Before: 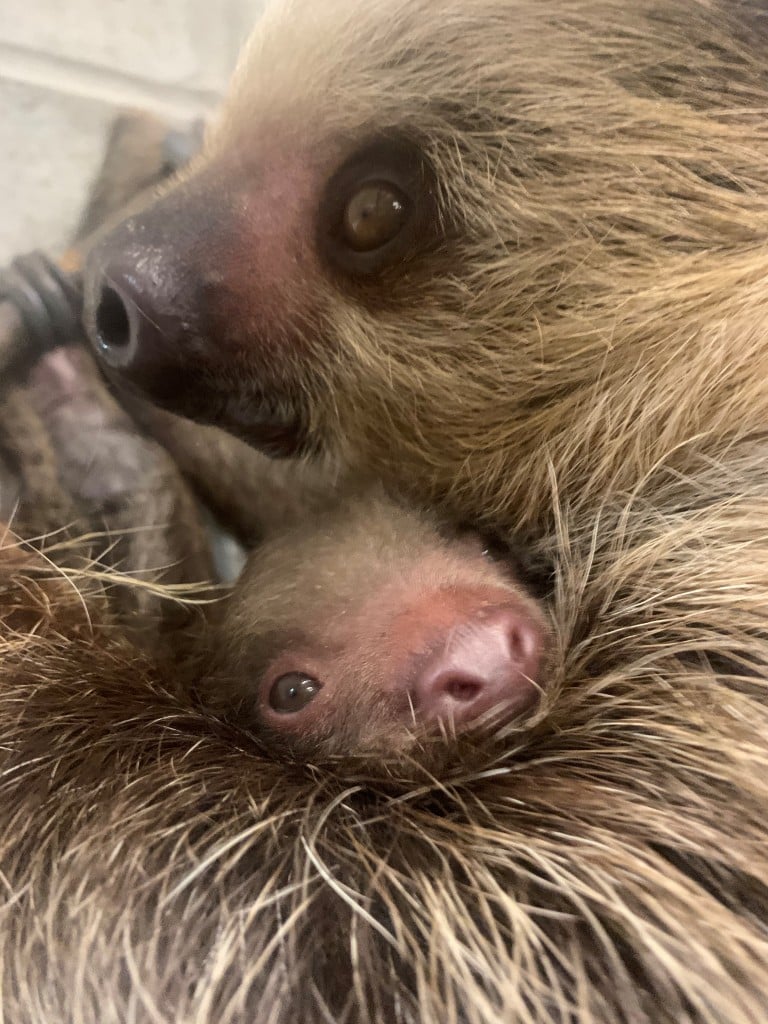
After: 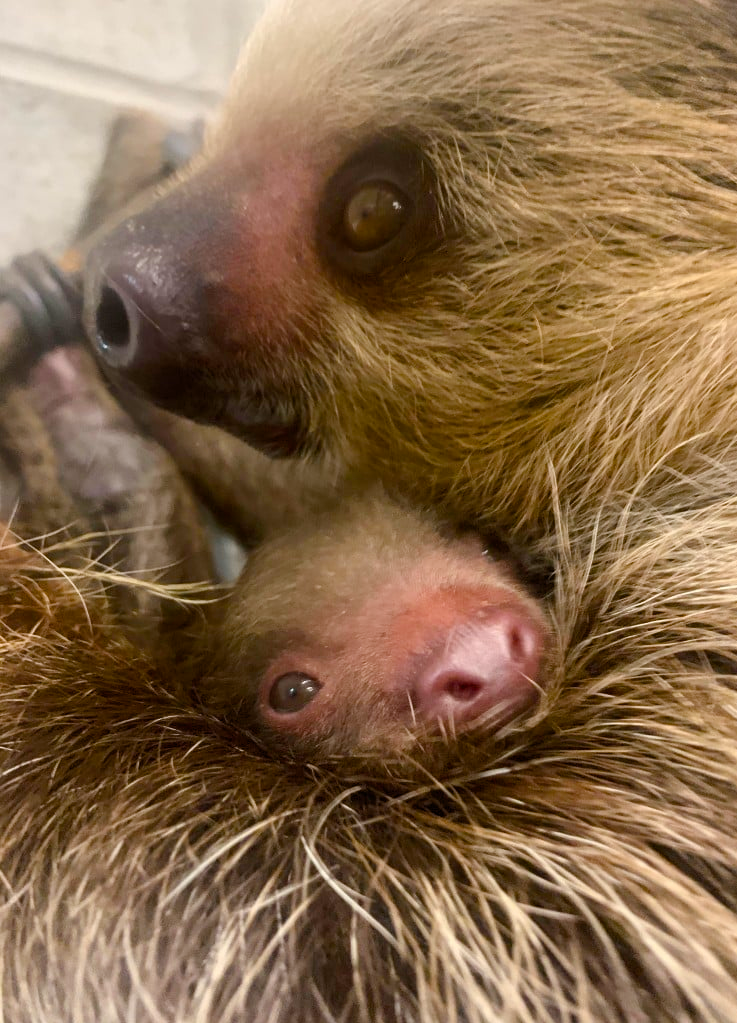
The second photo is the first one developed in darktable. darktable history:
exposure: compensate highlight preservation false
color balance rgb: highlights gain › chroma 0.242%, highlights gain › hue 330.19°, perceptual saturation grading › global saturation 27.23%, perceptual saturation grading › highlights -27.949%, perceptual saturation grading › mid-tones 15.232%, perceptual saturation grading › shadows 32.937%, global vibrance 20%
crop: right 4.018%, bottom 0.032%
color calibration: illuminant same as pipeline (D50), adaptation XYZ, x 0.345, y 0.358, temperature 5010.92 K
